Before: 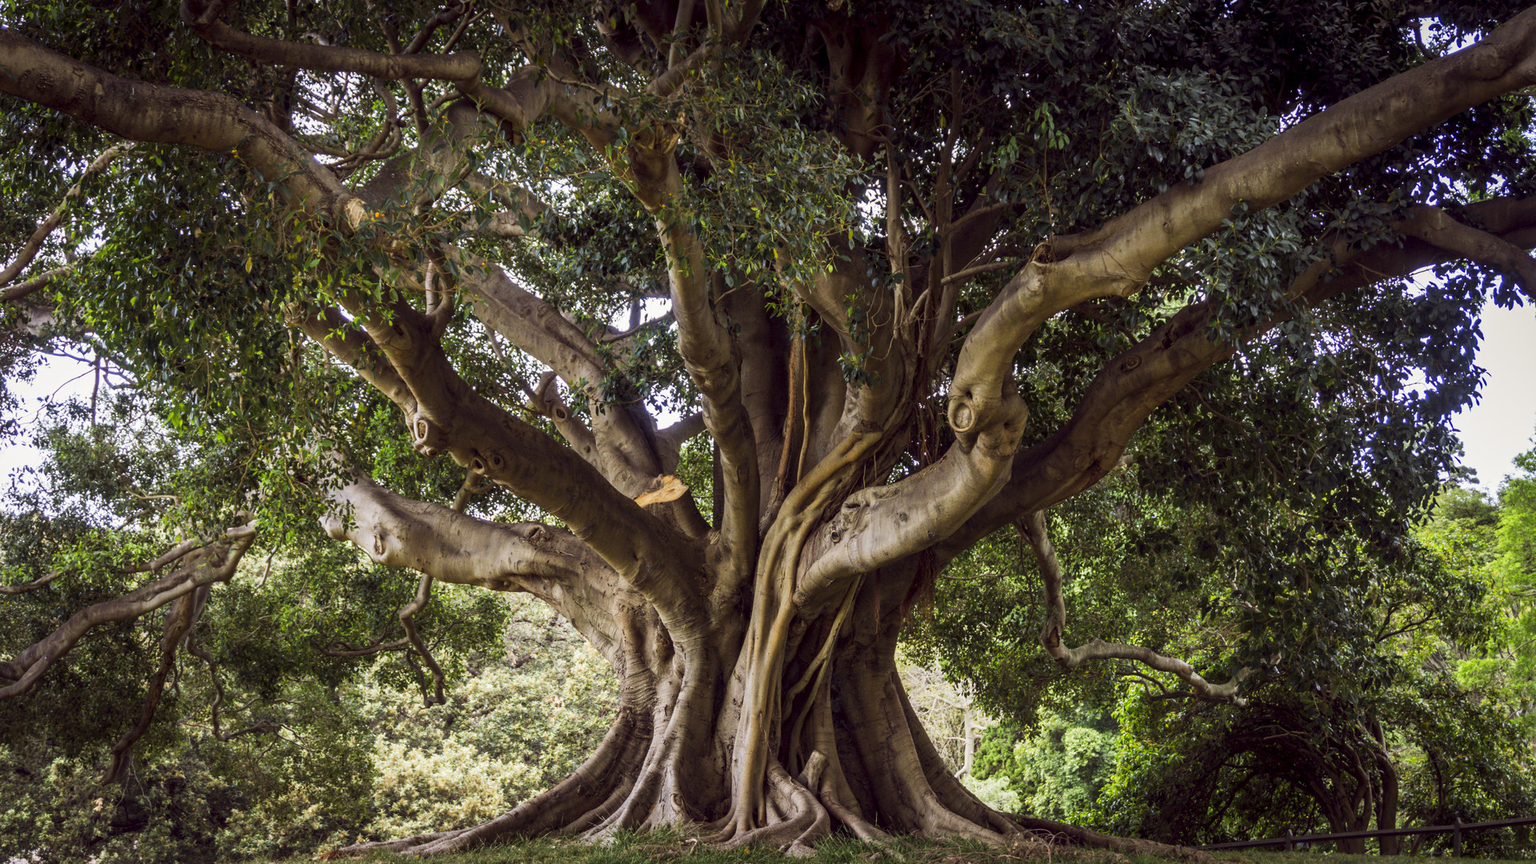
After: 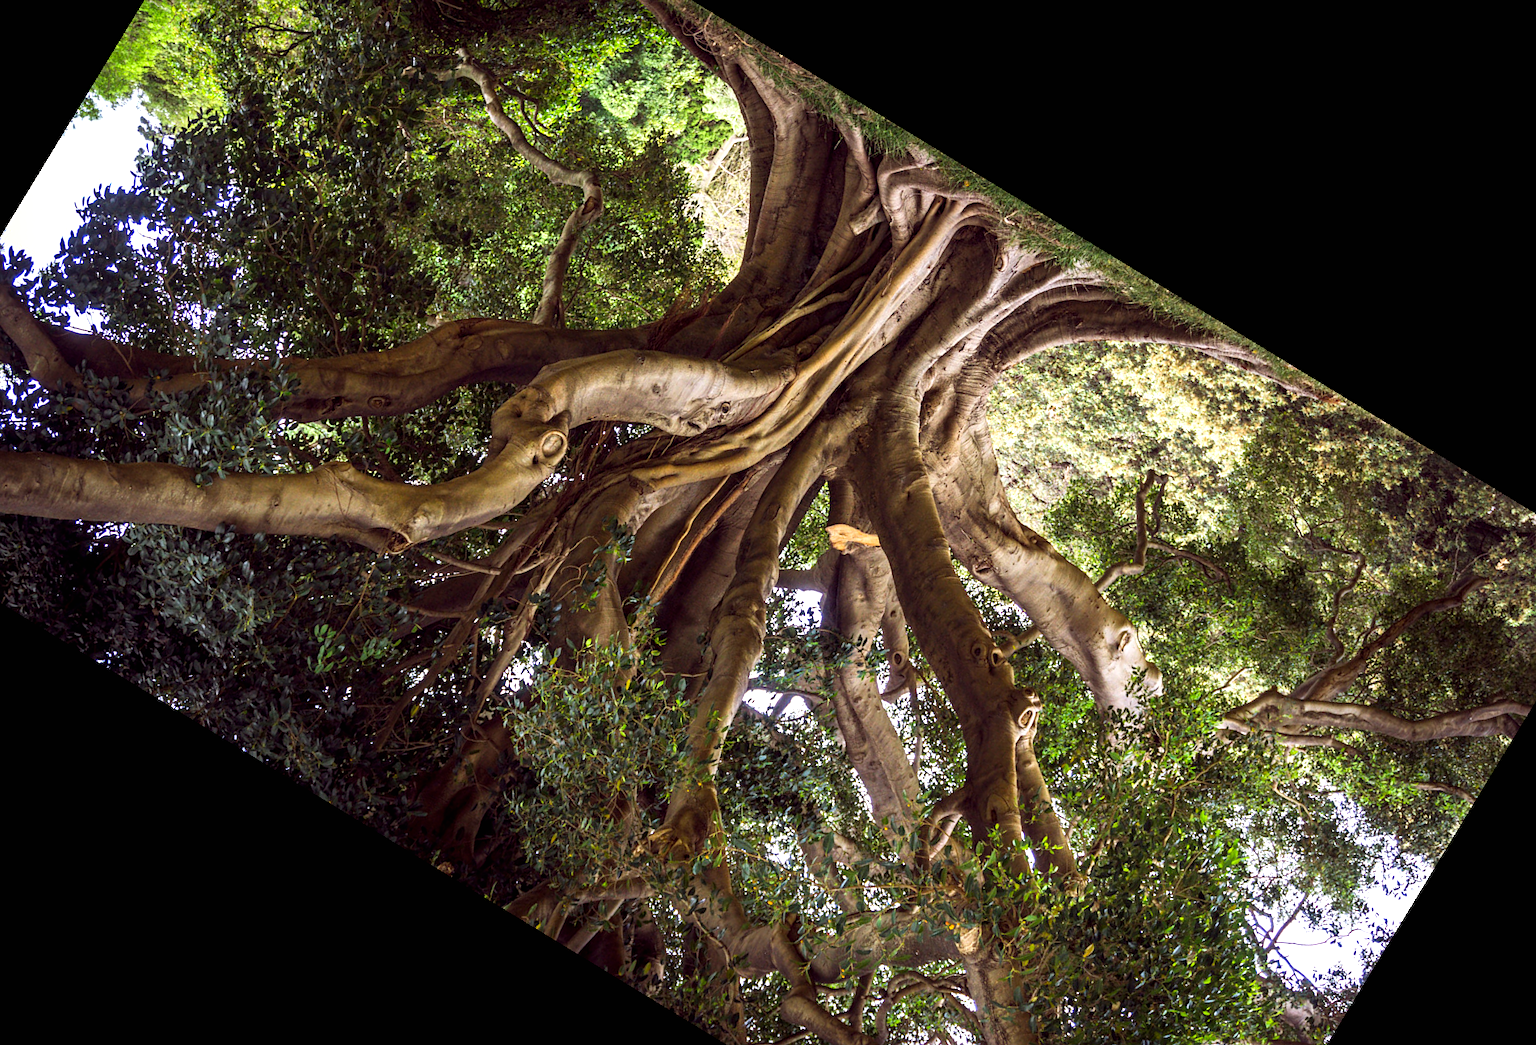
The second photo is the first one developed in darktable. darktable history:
exposure: black level correction 0, exposure 0.5 EV, compensate highlight preservation false
sharpen: amount 0.2
crop and rotate: angle 148.68°, left 9.111%, top 15.603%, right 4.588%, bottom 17.041%
